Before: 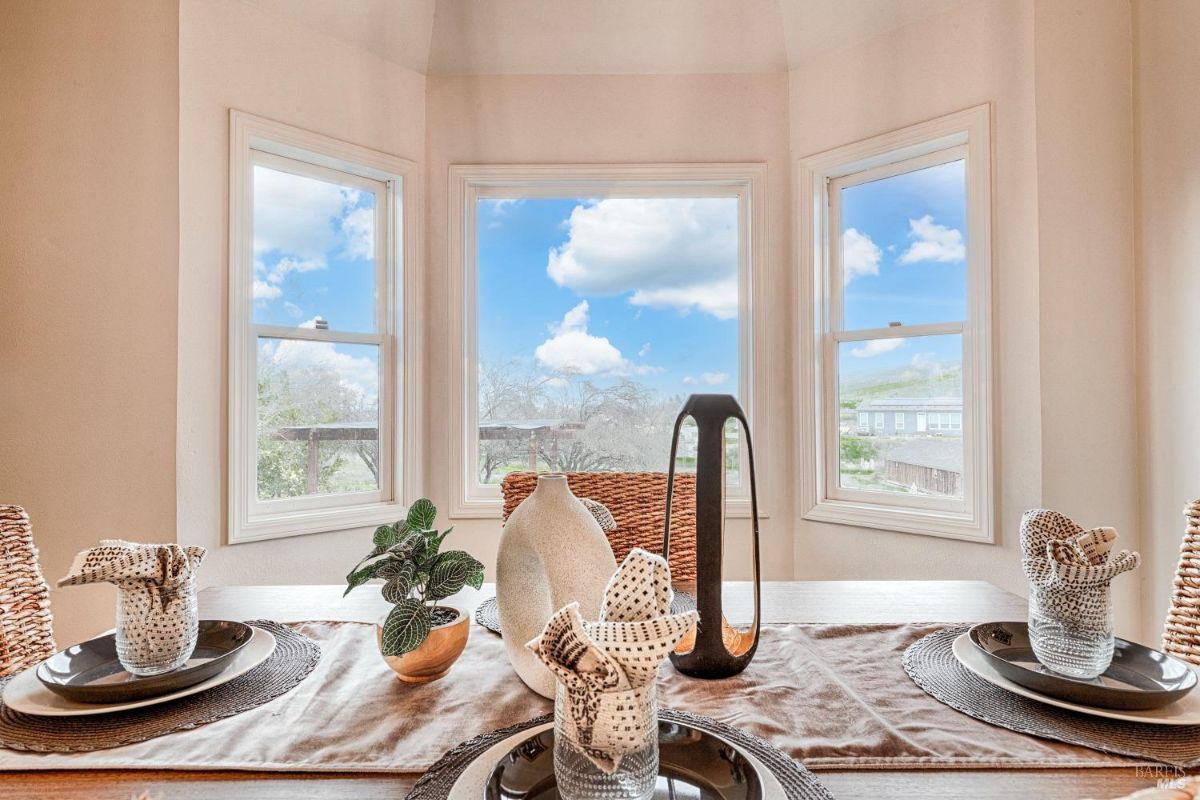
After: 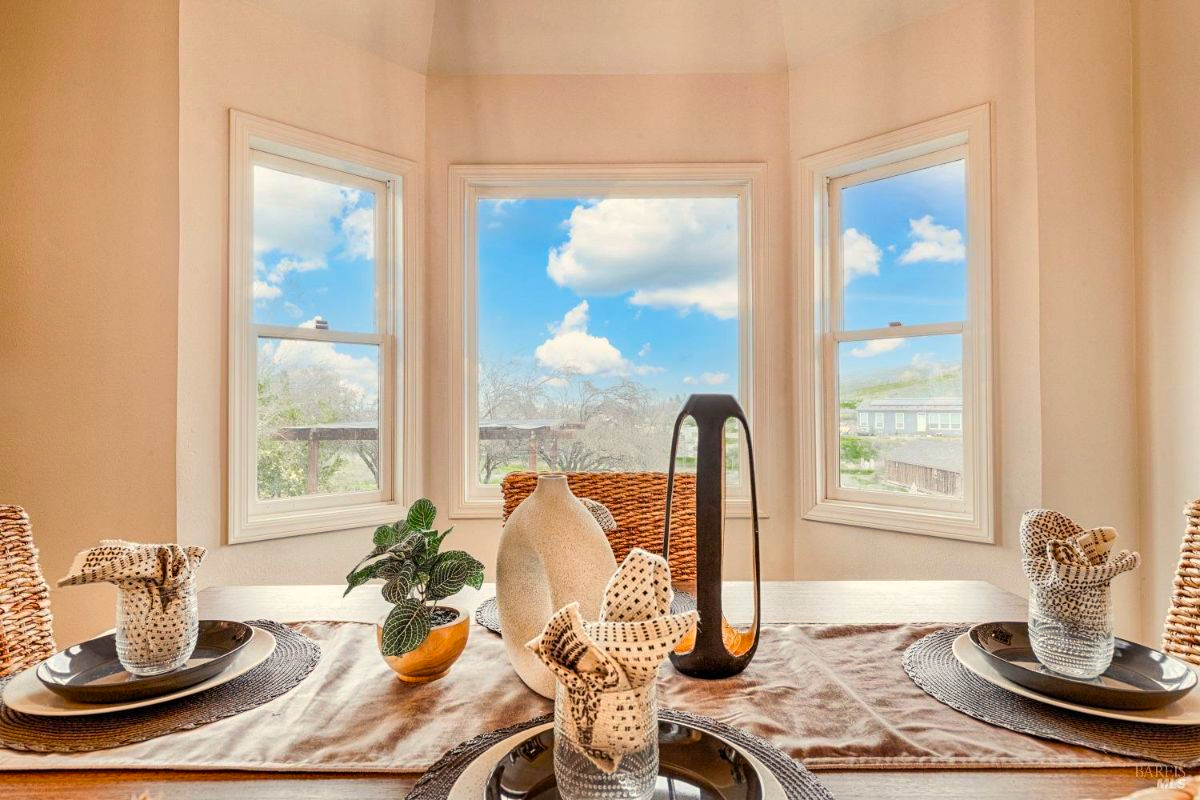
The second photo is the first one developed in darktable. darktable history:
color balance rgb: highlights gain › chroma 3.006%, highlights gain › hue 76.37°, perceptual saturation grading › global saturation 29.628%, global vibrance 20%
